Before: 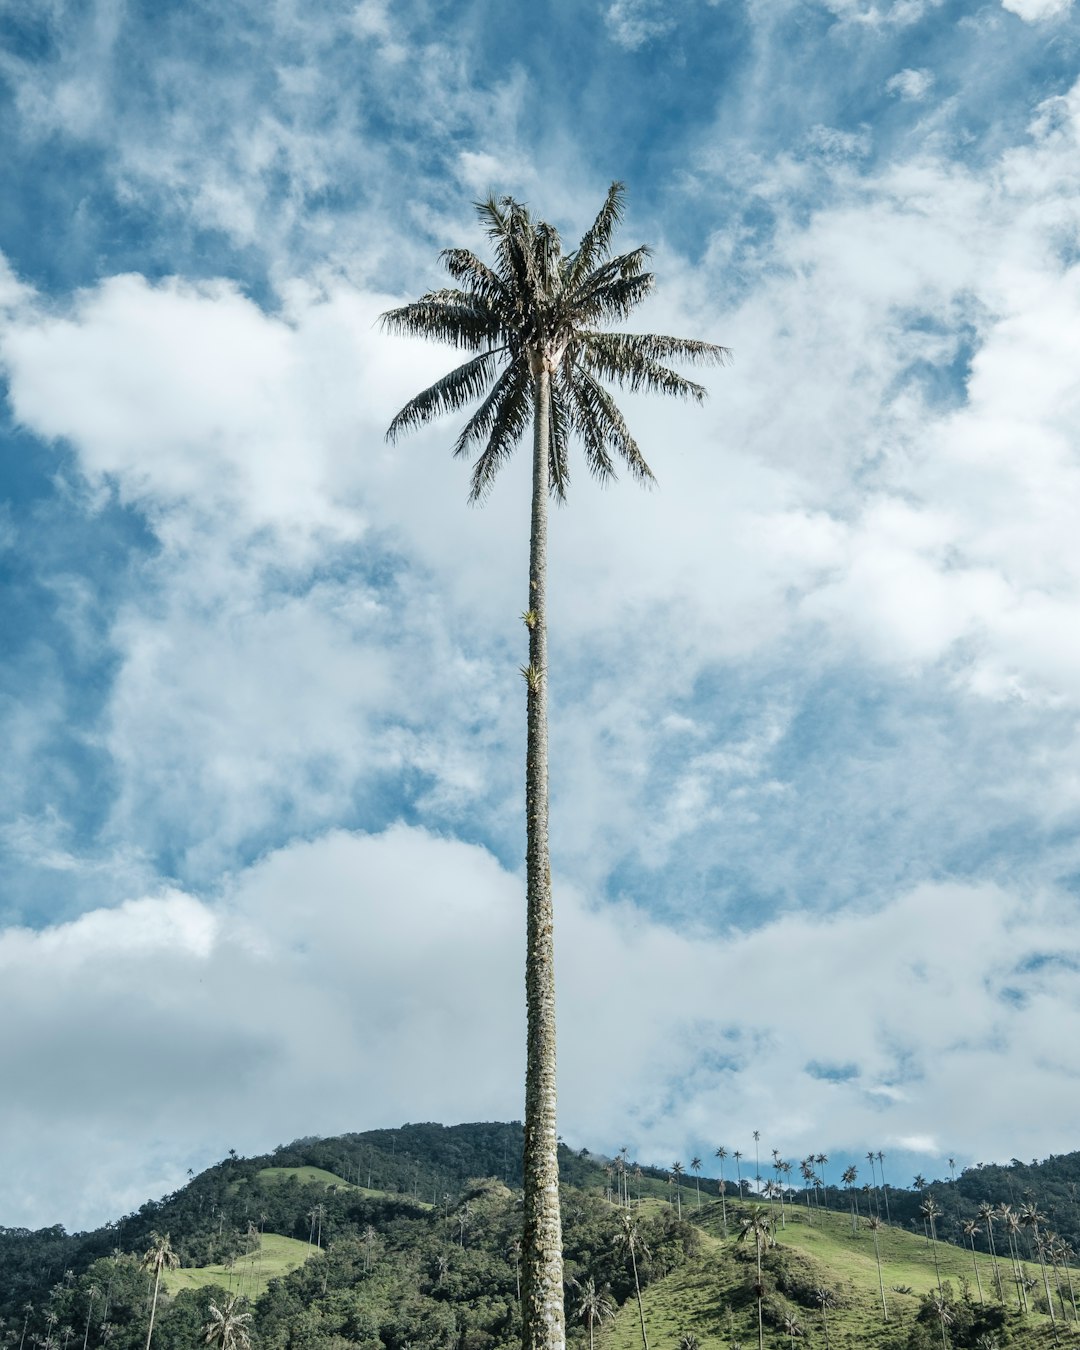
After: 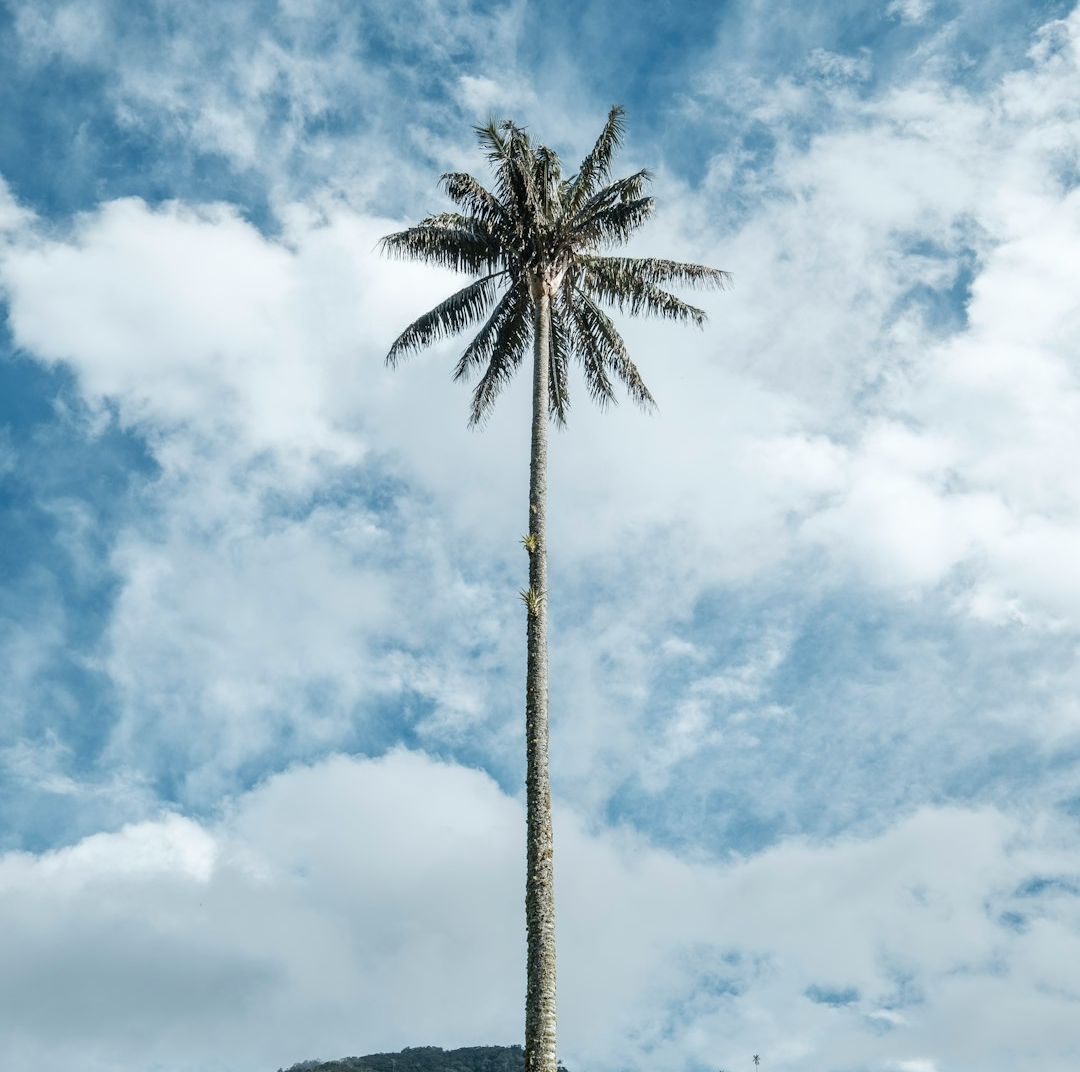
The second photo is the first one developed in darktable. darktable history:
crop and rotate: top 5.657%, bottom 14.897%
